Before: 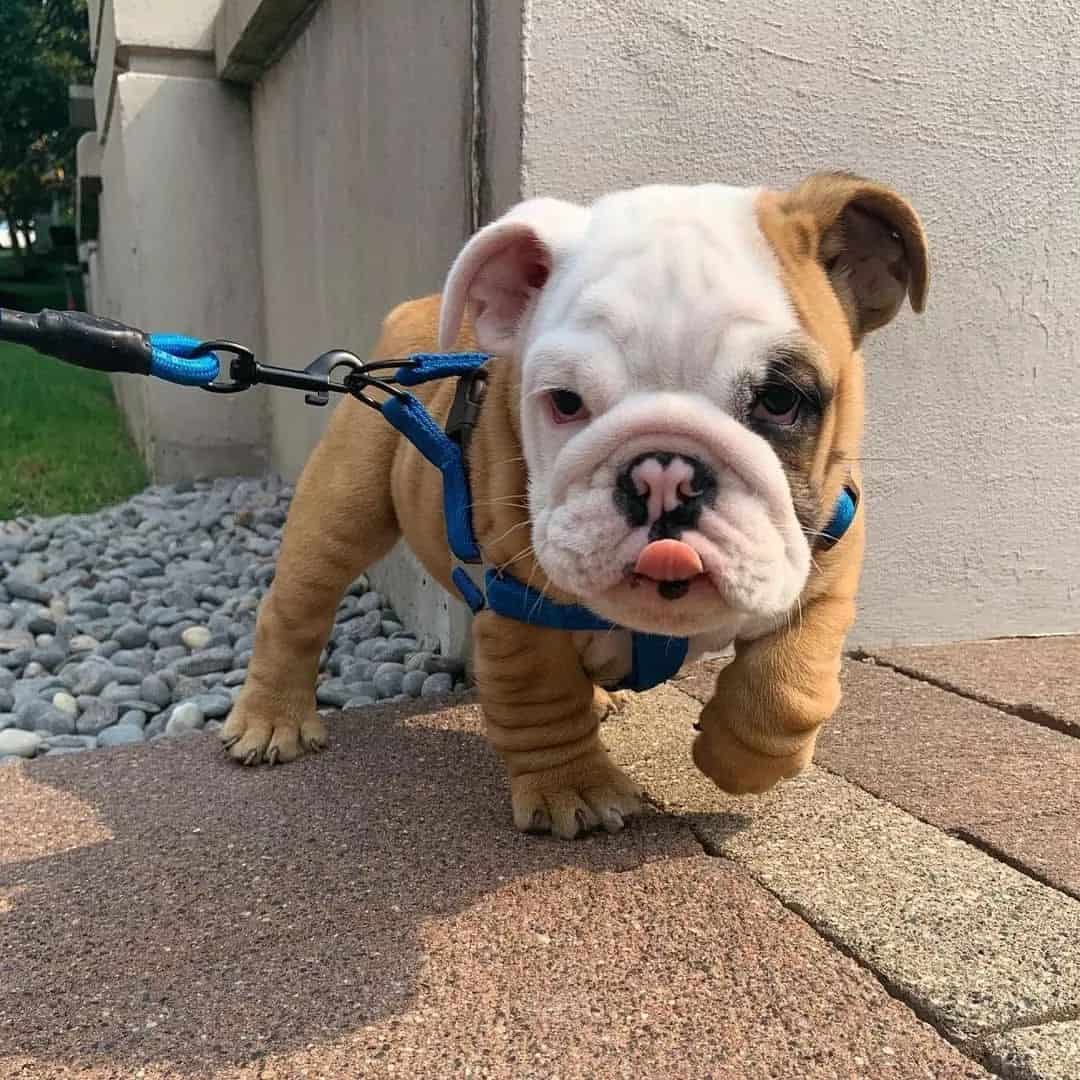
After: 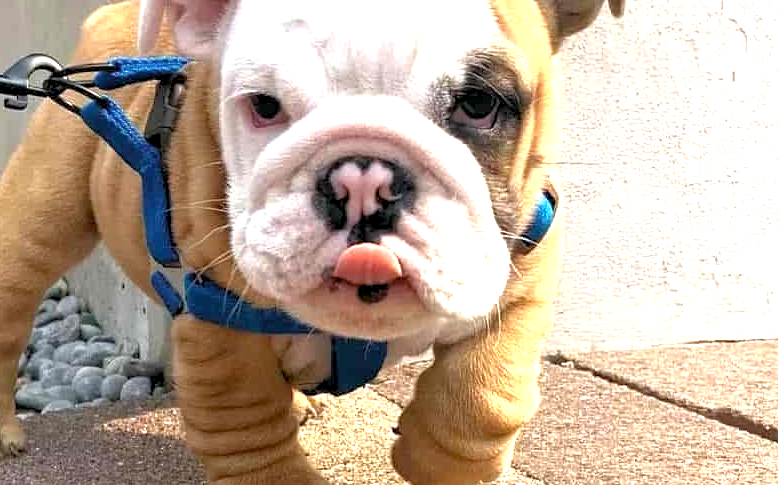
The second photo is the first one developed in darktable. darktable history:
crop and rotate: left 27.934%, top 27.408%, bottom 27.682%
tone equalizer: -8 EV 0.29 EV, -7 EV 0.433 EV, -6 EV 0.429 EV, -5 EV 0.289 EV, -3 EV -0.256 EV, -2 EV -0.443 EV, -1 EV -0.421 EV, +0 EV -0.264 EV, edges refinement/feathering 500, mask exposure compensation -1.57 EV, preserve details no
levels: levels [0.062, 0.494, 0.925]
exposure: black level correction 0.001, exposure 1.317 EV
